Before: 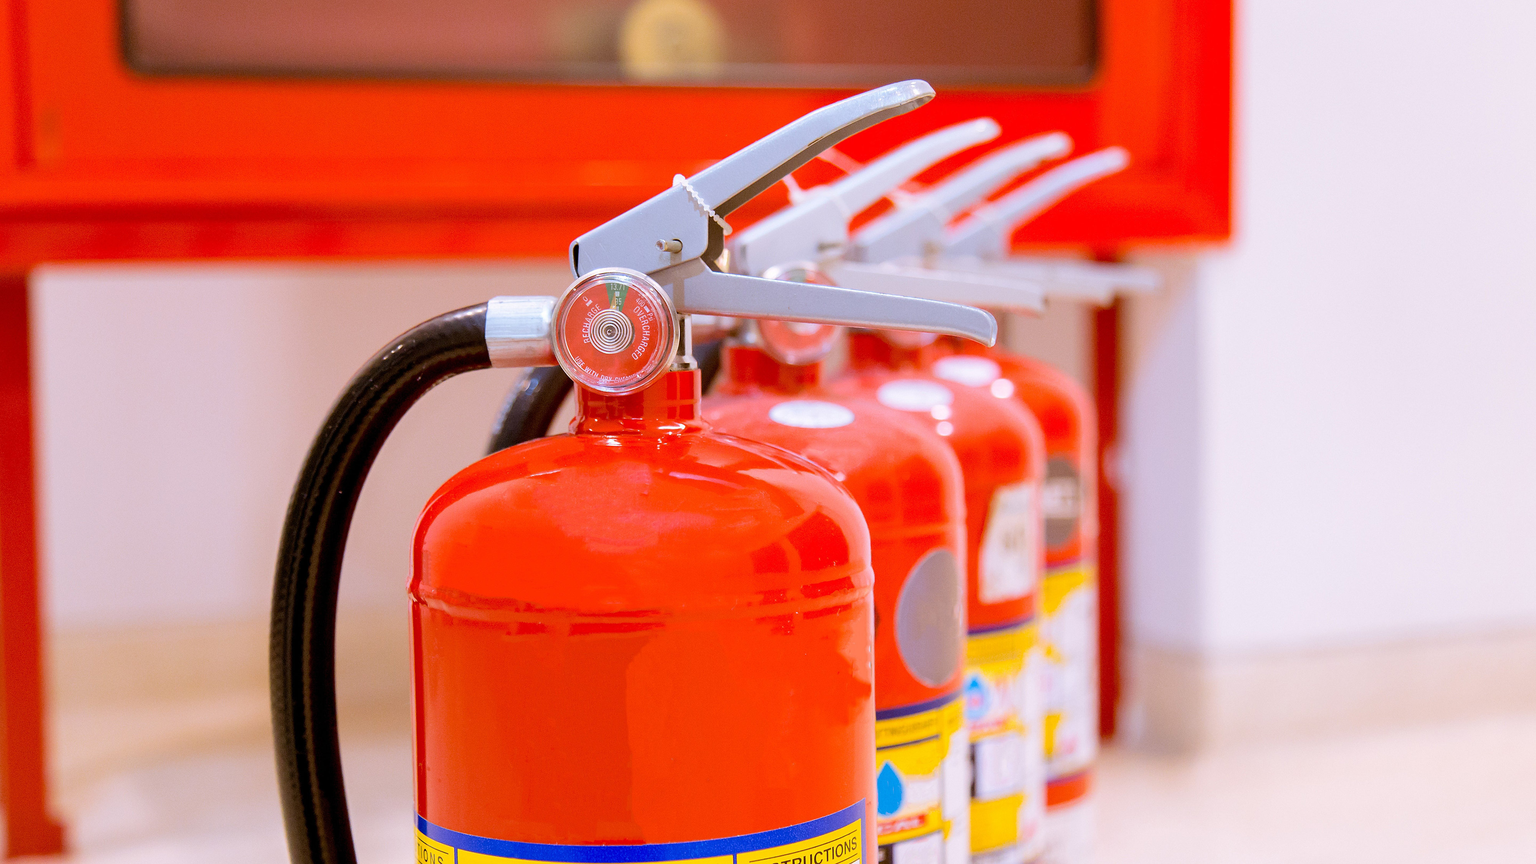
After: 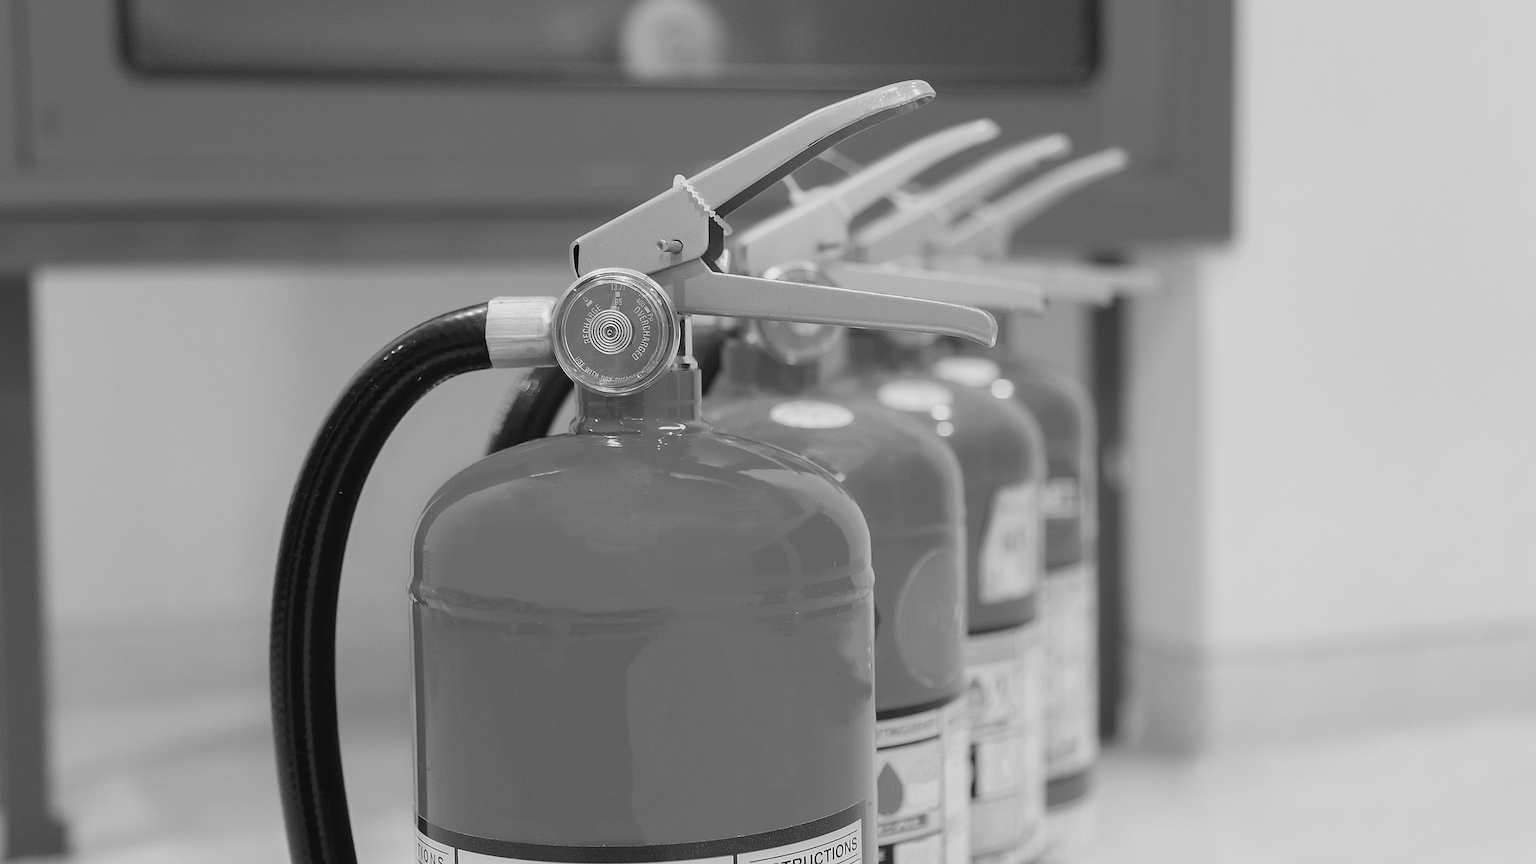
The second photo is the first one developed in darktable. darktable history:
color balance: lift [1.004, 1.002, 1.002, 0.998], gamma [1, 1.007, 1.002, 0.993], gain [1, 0.977, 1.013, 1.023], contrast -3.64%
exposure: compensate highlight preservation false
contrast brightness saturation: brightness -0.09
monochrome: a -92.57, b 58.91
color correction: highlights a* -1.43, highlights b* 10.12, shadows a* 0.395, shadows b* 19.35
color balance rgb: shadows lift › chroma 9.92%, shadows lift › hue 45.12°, power › luminance 3.26%, power › hue 231.93°, global offset › luminance 0.4%, global offset › chroma 0.21%, global offset › hue 255.02°
sharpen: on, module defaults
